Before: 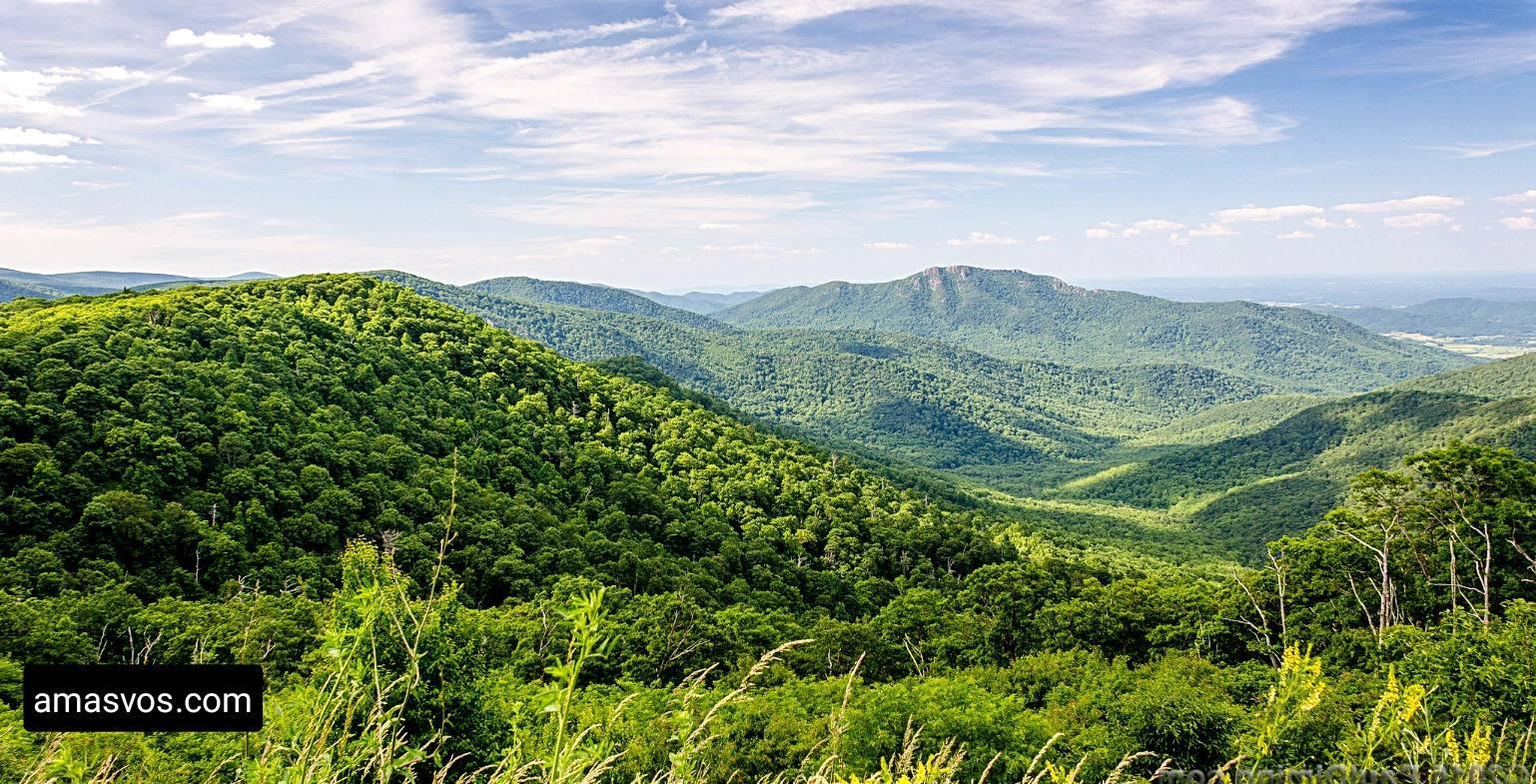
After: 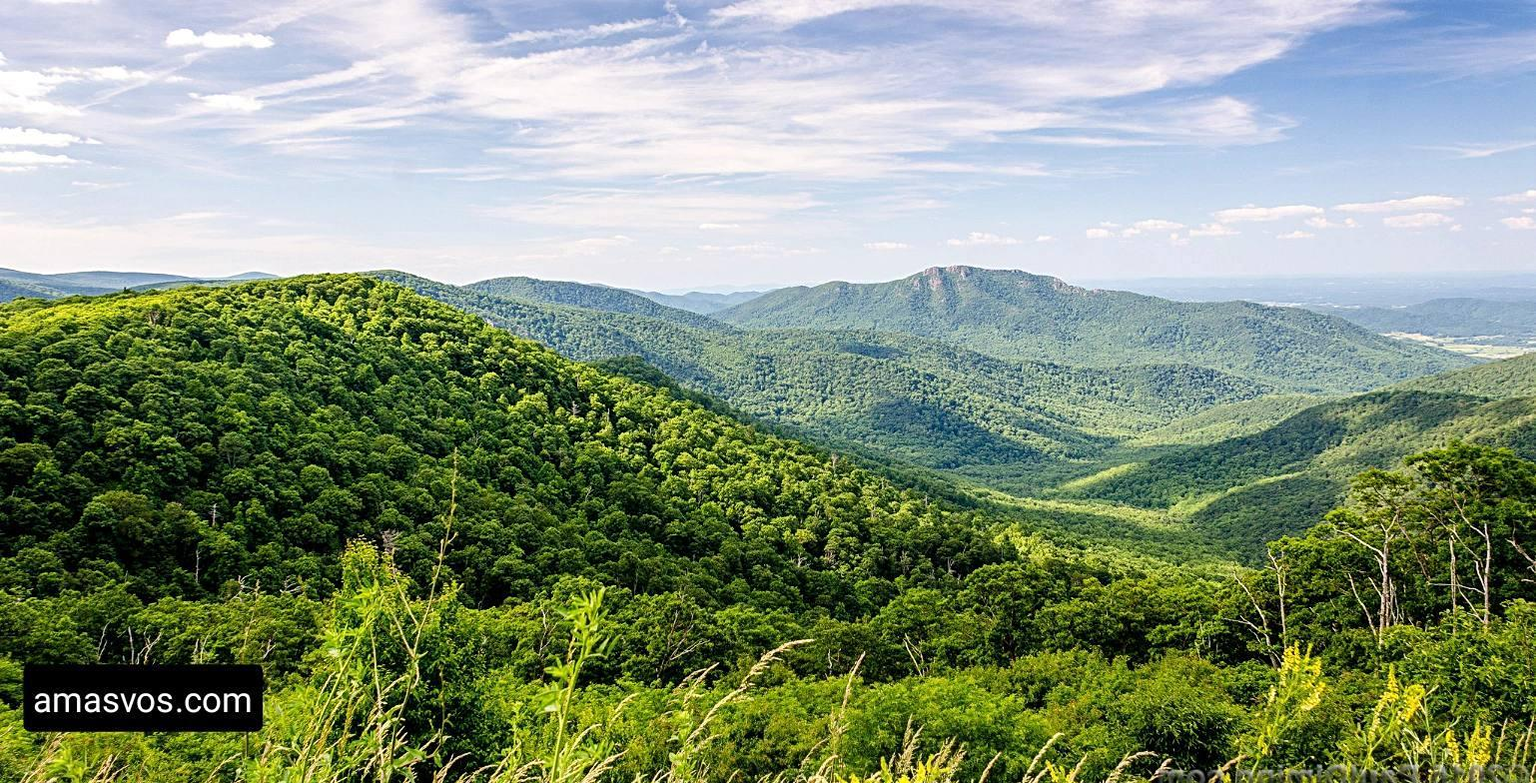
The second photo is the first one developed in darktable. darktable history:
color correction: highlights a* -0.137, highlights b* 0.137
